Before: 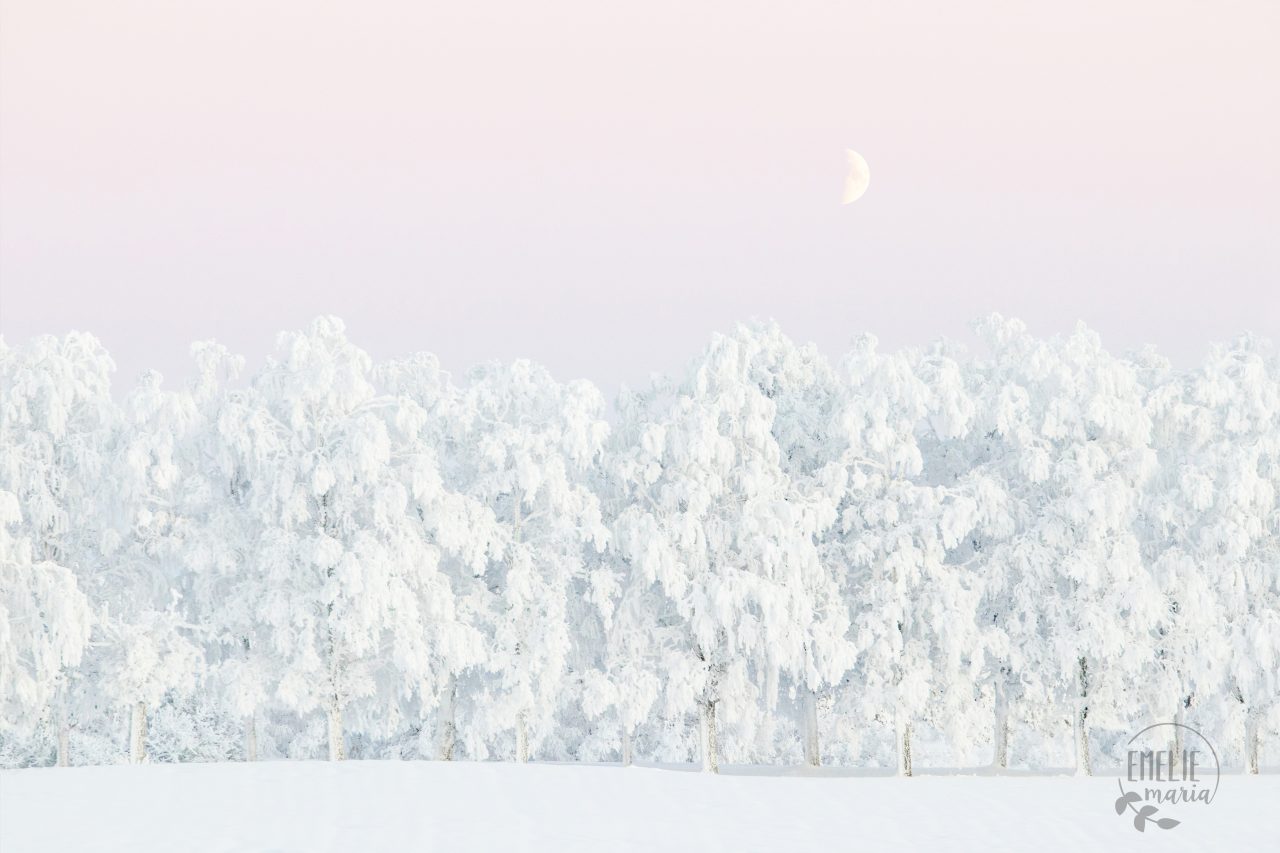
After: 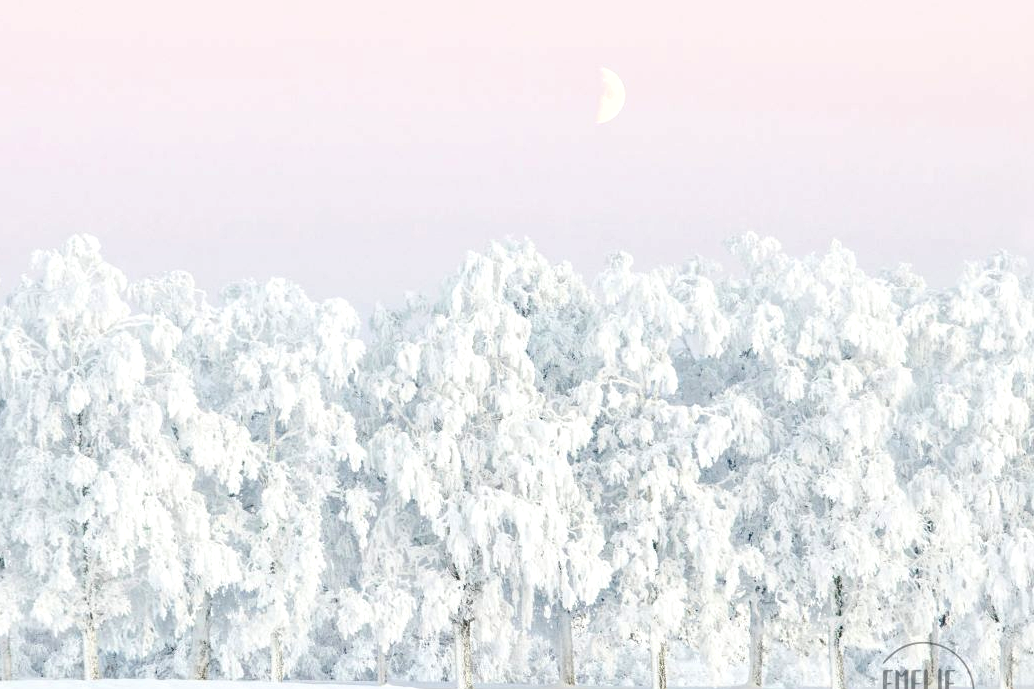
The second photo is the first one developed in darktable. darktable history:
tone equalizer: on, module defaults
color balance rgb: perceptual saturation grading › global saturation 45%, perceptual saturation grading › highlights -25%, perceptual saturation grading › shadows 50%, perceptual brilliance grading › global brilliance 3%, global vibrance 3%
local contrast: on, module defaults
crop: left 19.159%, top 9.58%, bottom 9.58%
shadows and highlights: shadows 29.32, highlights -29.32, low approximation 0.01, soften with gaussian
